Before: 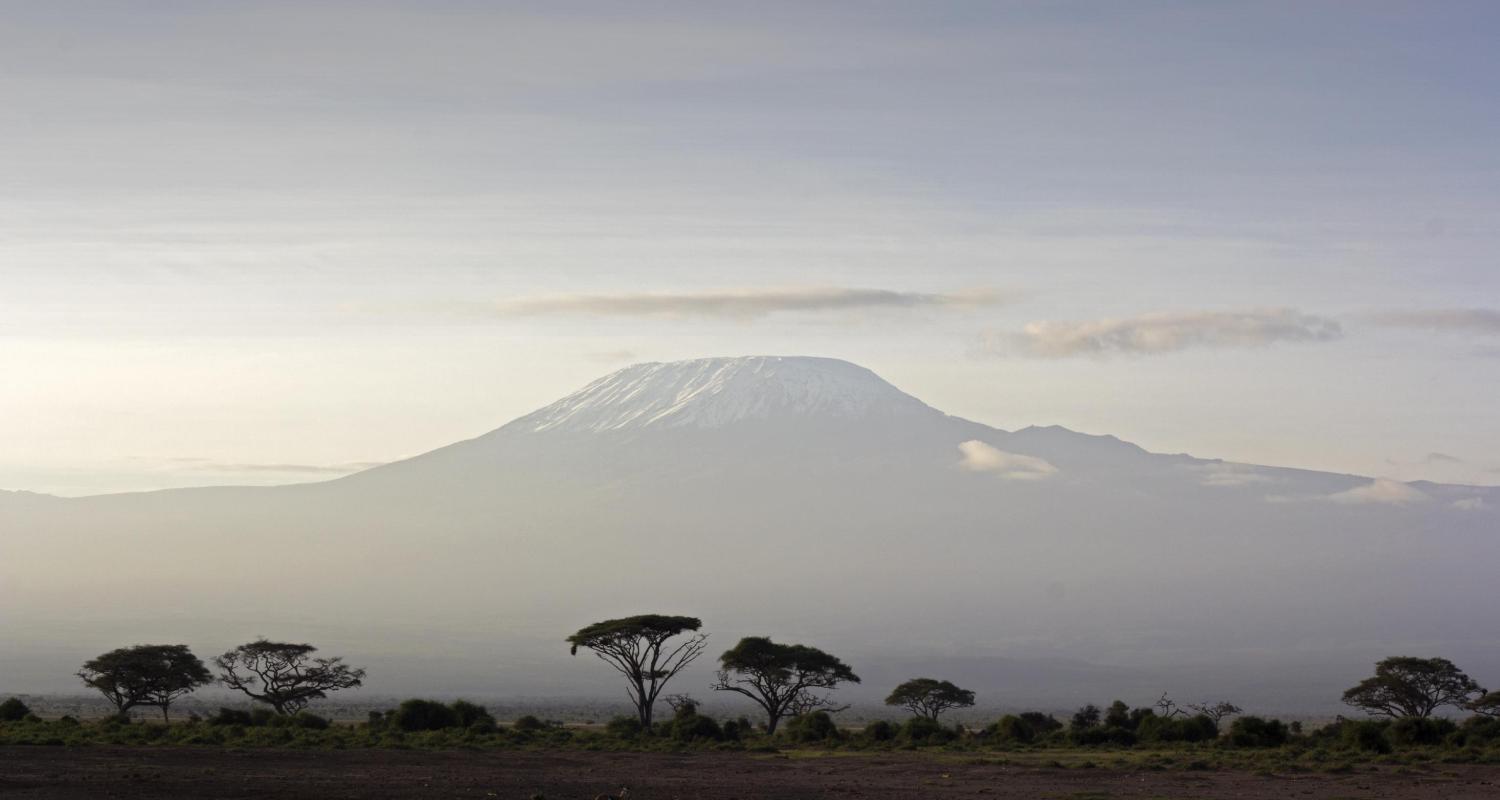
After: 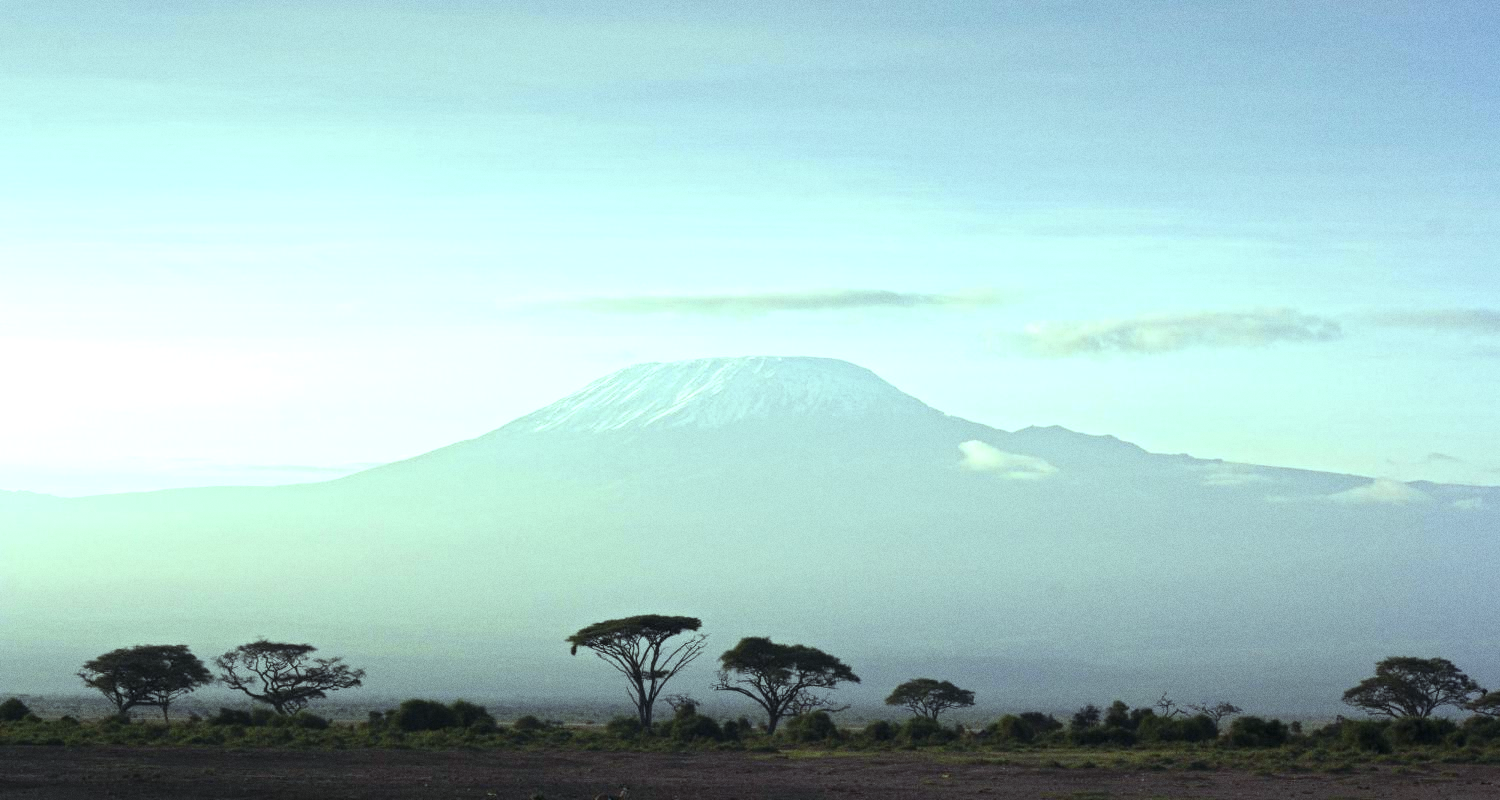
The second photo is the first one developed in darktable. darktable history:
grain: coarseness 0.47 ISO
color balance: mode lift, gamma, gain (sRGB), lift [0.997, 0.979, 1.021, 1.011], gamma [1, 1.084, 0.916, 0.998], gain [1, 0.87, 1.13, 1.101], contrast 4.55%, contrast fulcrum 38.24%, output saturation 104.09%
exposure: black level correction -0.002, exposure 0.54 EV, compensate highlight preservation false
